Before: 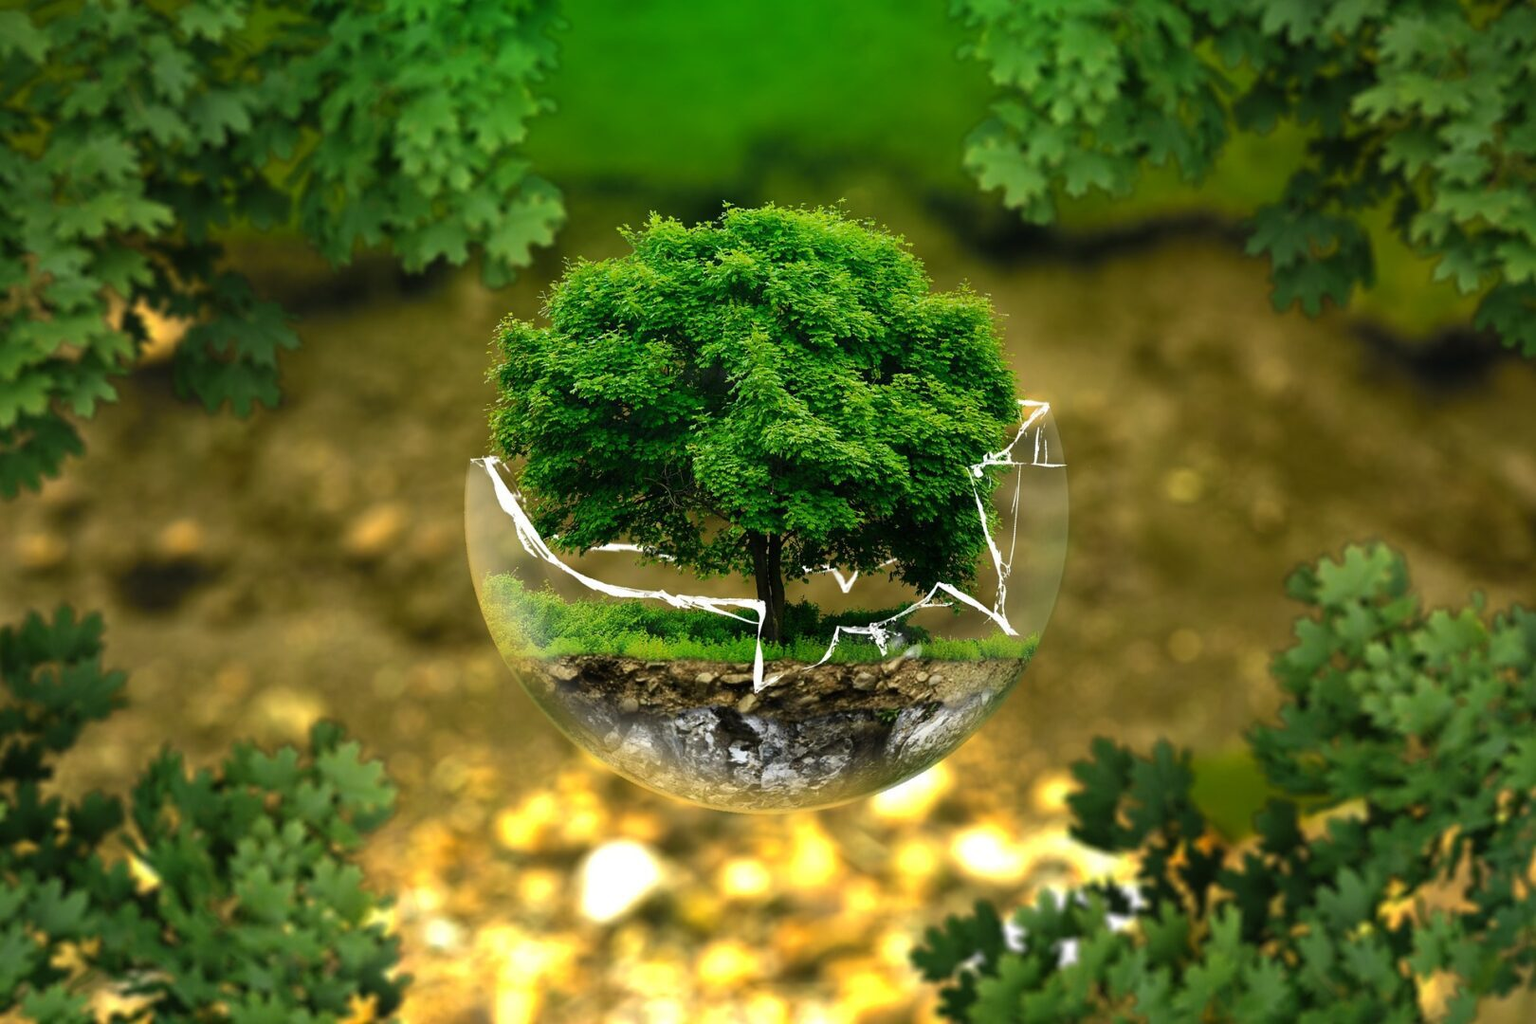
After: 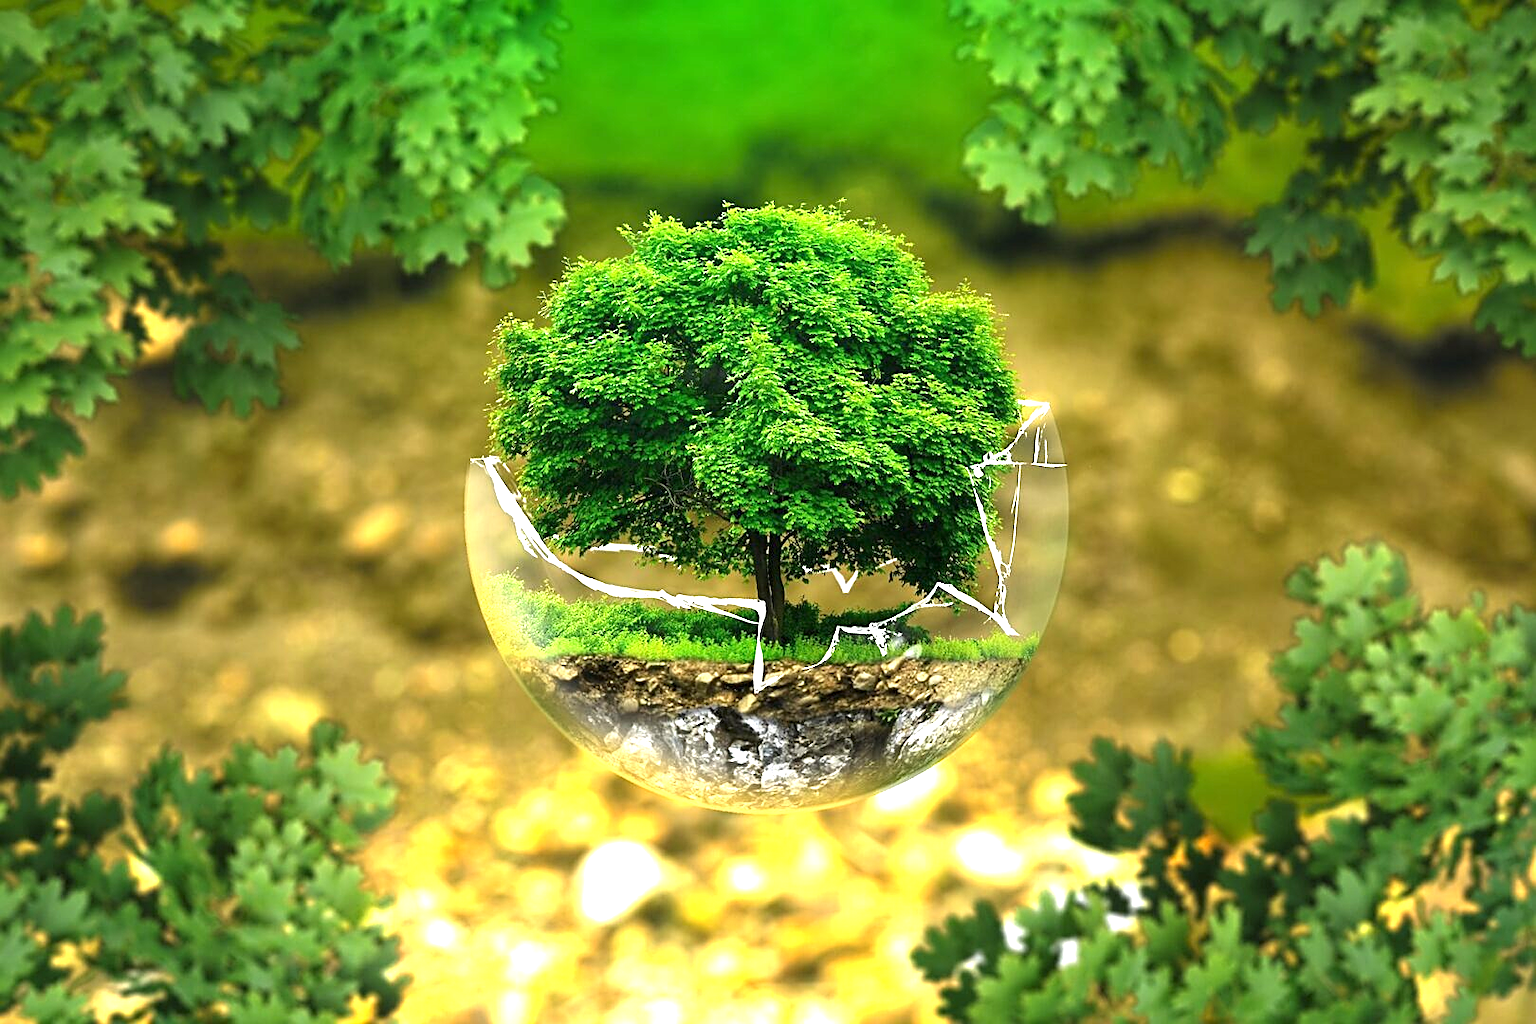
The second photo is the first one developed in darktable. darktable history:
exposure: exposure 1.2 EV, compensate highlight preservation false
white balance: emerald 1
sharpen: on, module defaults
